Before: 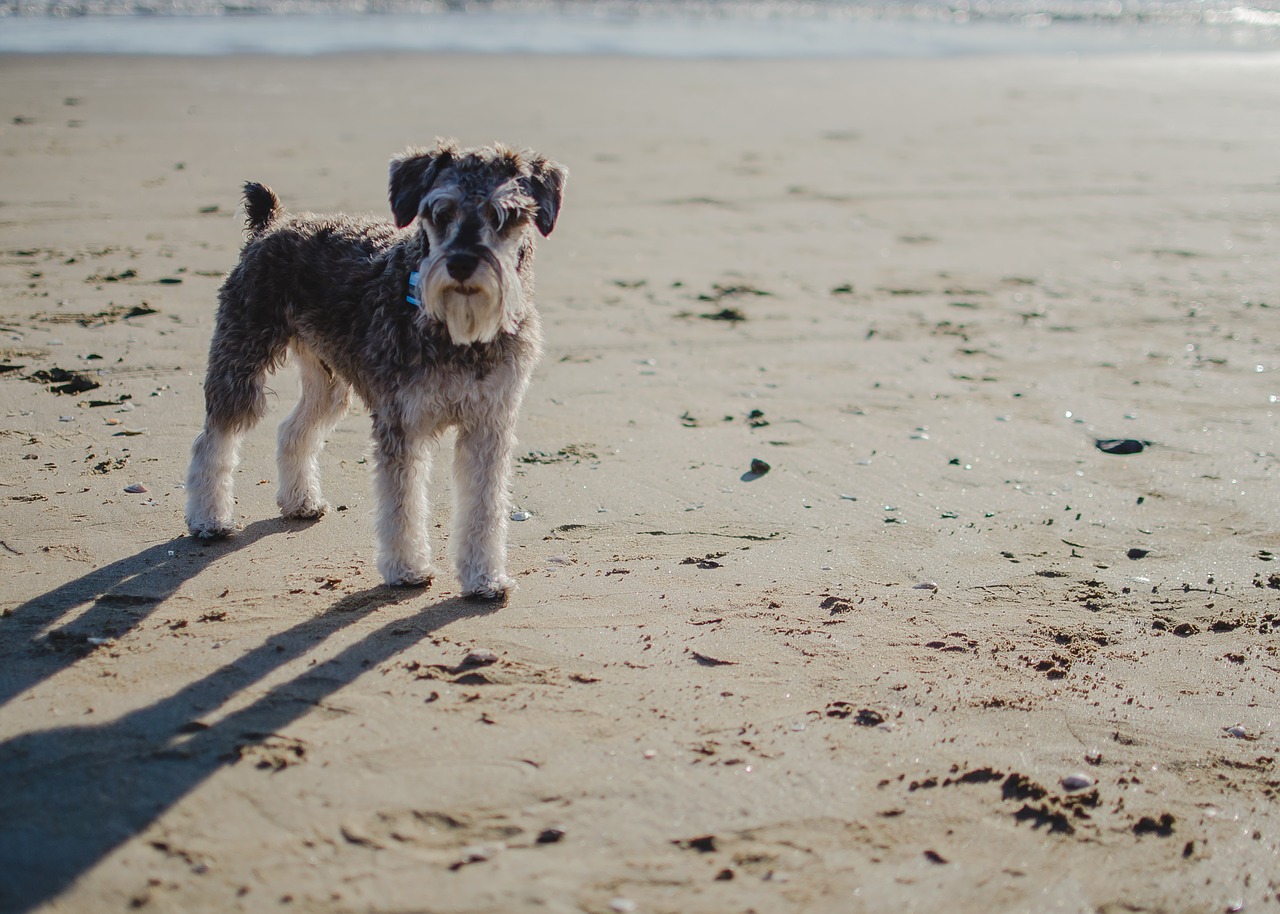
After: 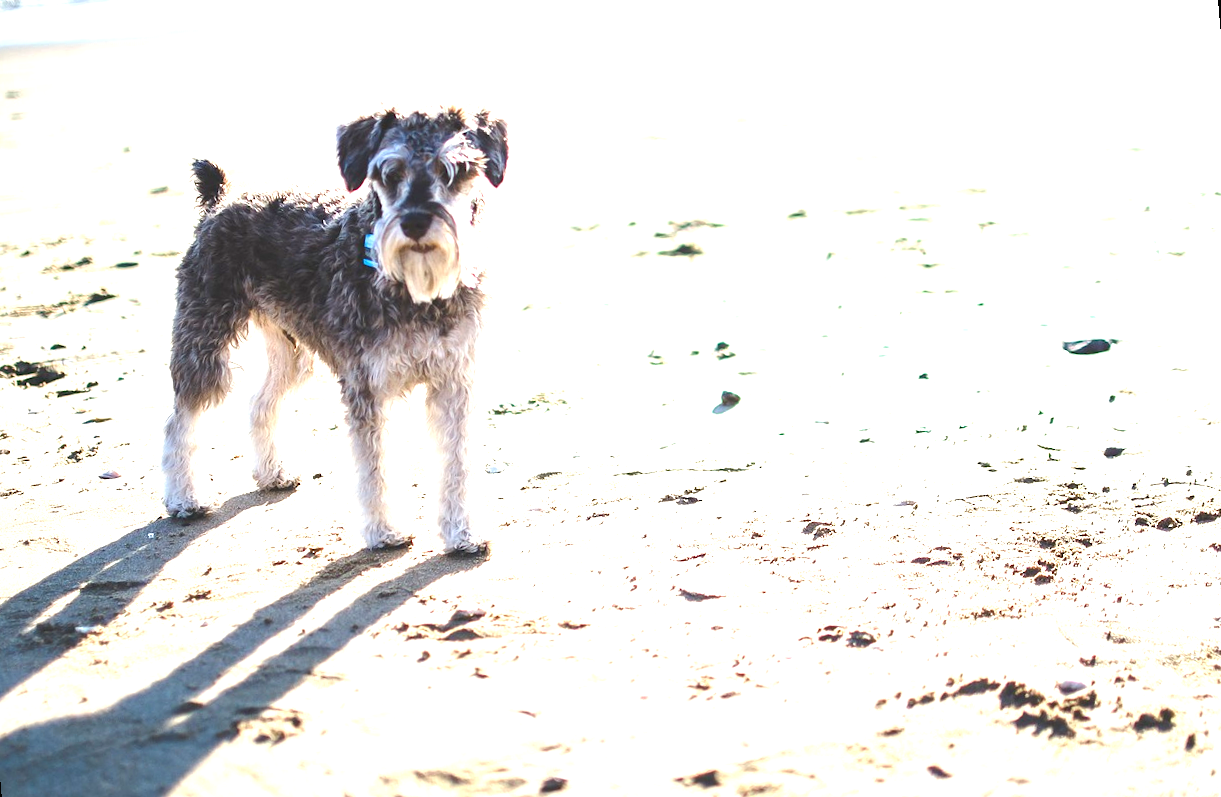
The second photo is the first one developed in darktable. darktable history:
exposure: black level correction 0, exposure 1.975 EV, compensate exposure bias true, compensate highlight preservation false
rotate and perspective: rotation -5°, crop left 0.05, crop right 0.952, crop top 0.11, crop bottom 0.89
